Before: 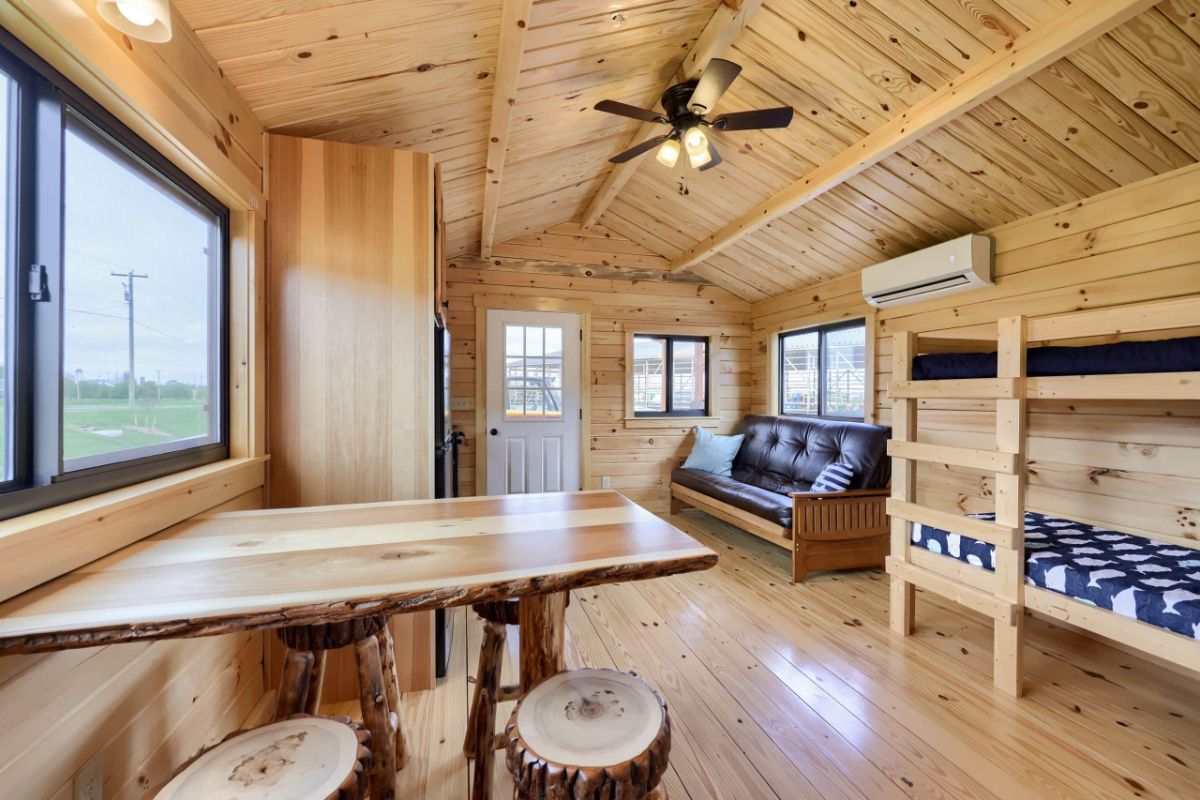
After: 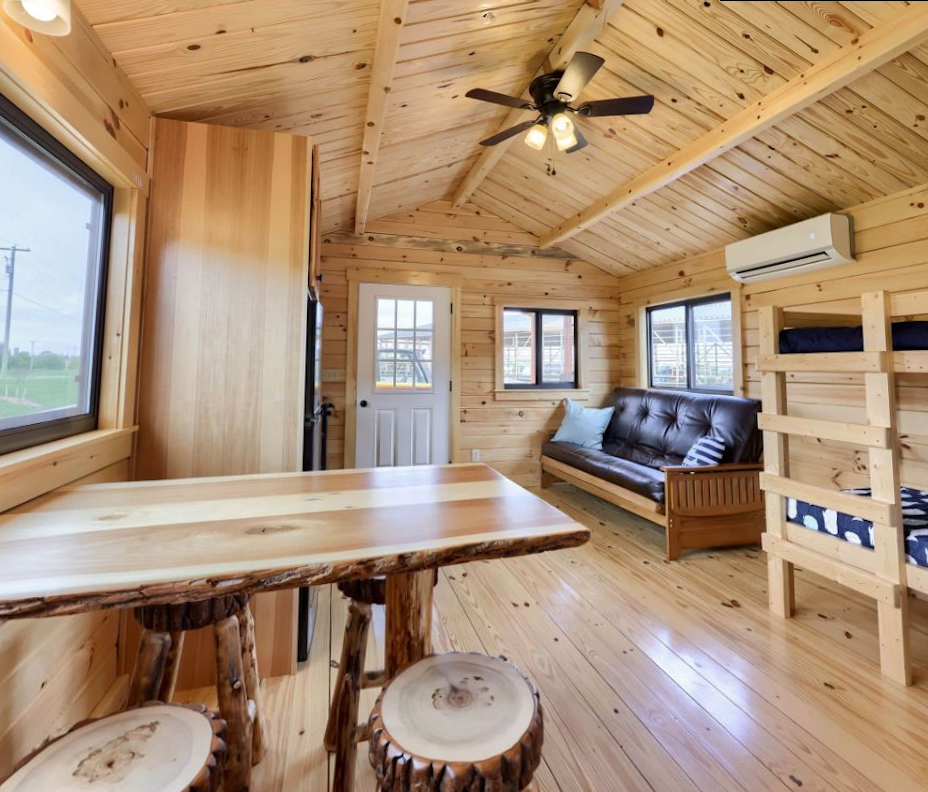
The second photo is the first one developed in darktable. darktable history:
crop: left 7.598%, right 7.873%
rotate and perspective: rotation 0.215°, lens shift (vertical) -0.139, crop left 0.069, crop right 0.939, crop top 0.002, crop bottom 0.996
